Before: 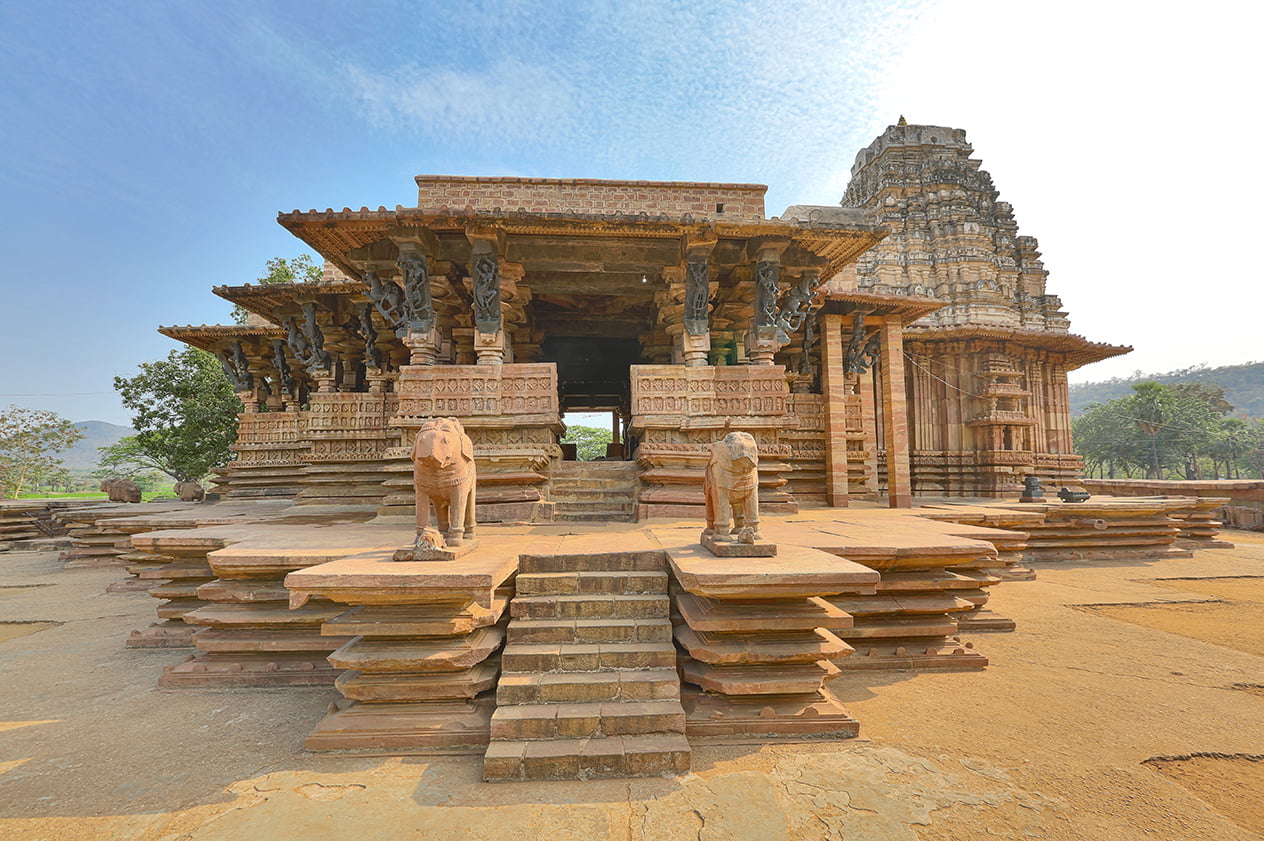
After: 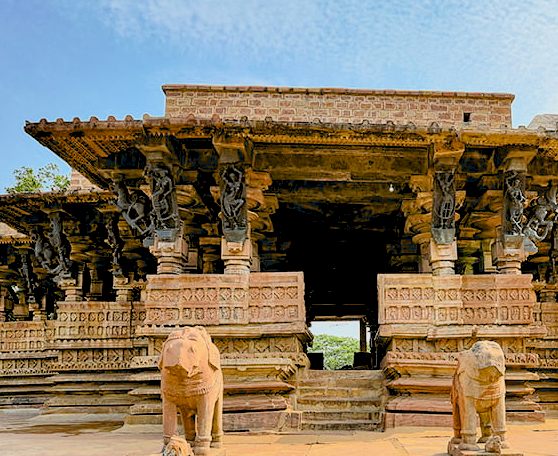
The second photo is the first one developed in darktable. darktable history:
crop: left 20.053%, top 10.879%, right 35.723%, bottom 34.822%
local contrast: highlights 101%, shadows 98%, detail 131%, midtone range 0.2
exposure: black level correction 0.041, exposure 0.499 EV, compensate exposure bias true, compensate highlight preservation false
filmic rgb: black relative exposure -7.65 EV, white relative exposure 4.56 EV, hardness 3.61, color science v6 (2022)
